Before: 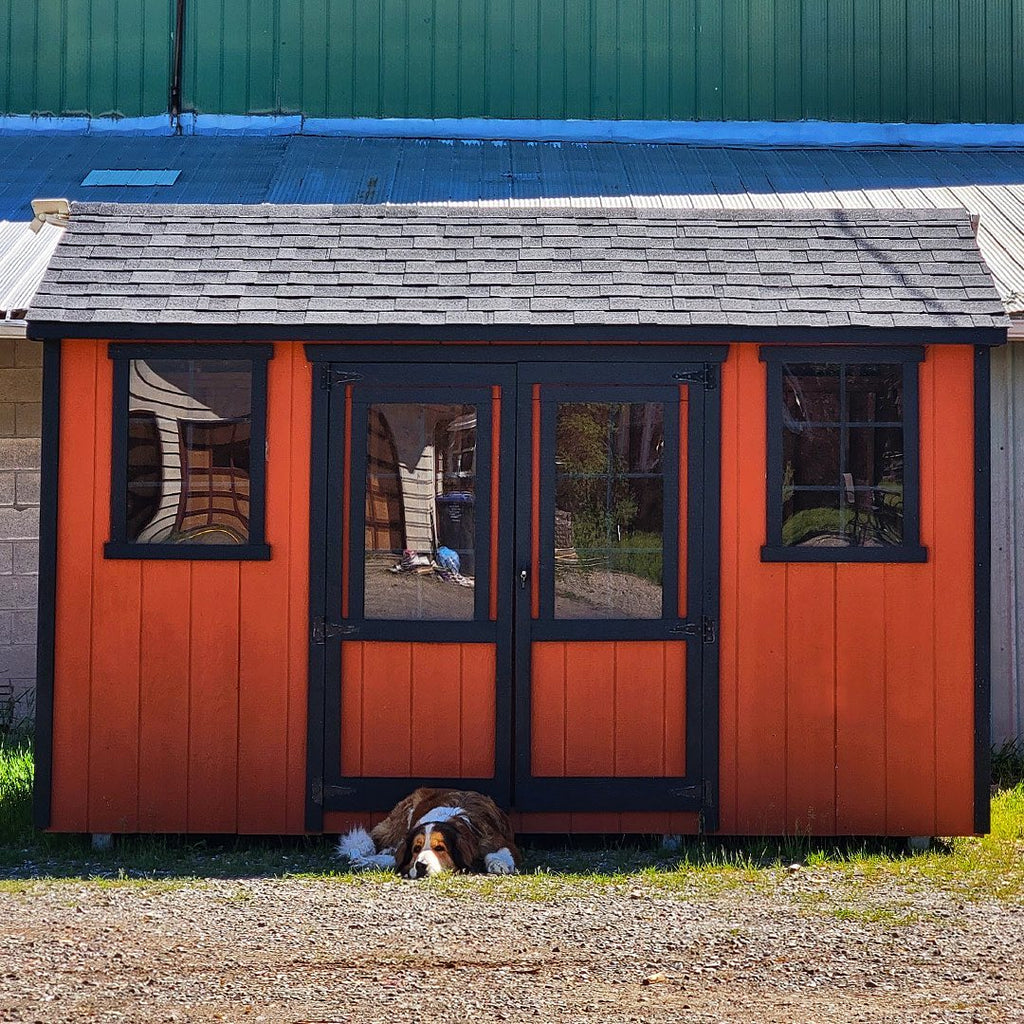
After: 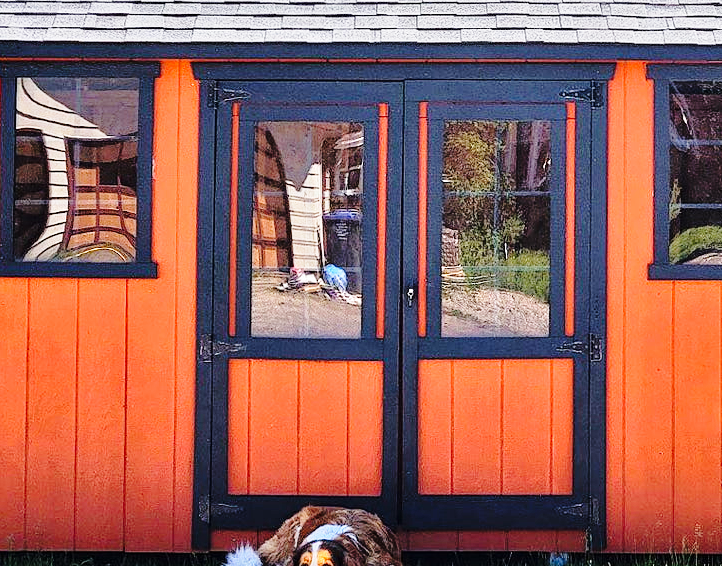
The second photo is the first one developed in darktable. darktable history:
crop: left 11.123%, top 27.61%, right 18.3%, bottom 17.034%
tone equalizer: -7 EV 0.15 EV, -6 EV 0.6 EV, -5 EV 1.15 EV, -4 EV 1.33 EV, -3 EV 1.15 EV, -2 EV 0.6 EV, -1 EV 0.15 EV, mask exposure compensation -0.5 EV
base curve: curves: ch0 [(0, 0) (0.028, 0.03) (0.121, 0.232) (0.46, 0.748) (0.859, 0.968) (1, 1)], preserve colors none
